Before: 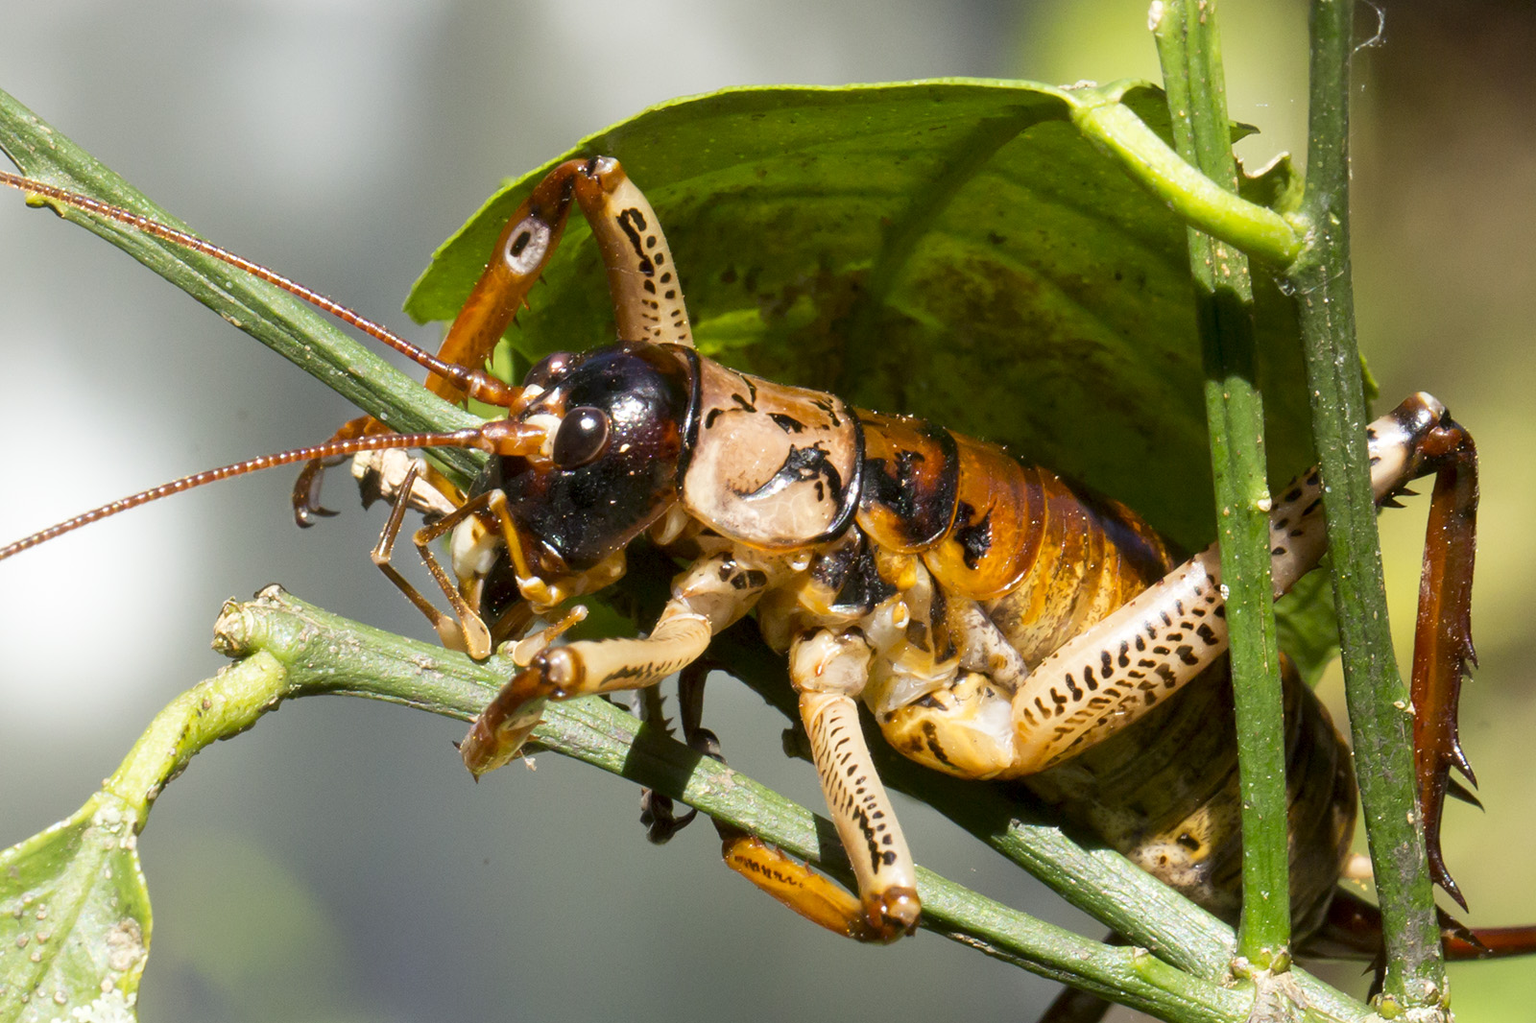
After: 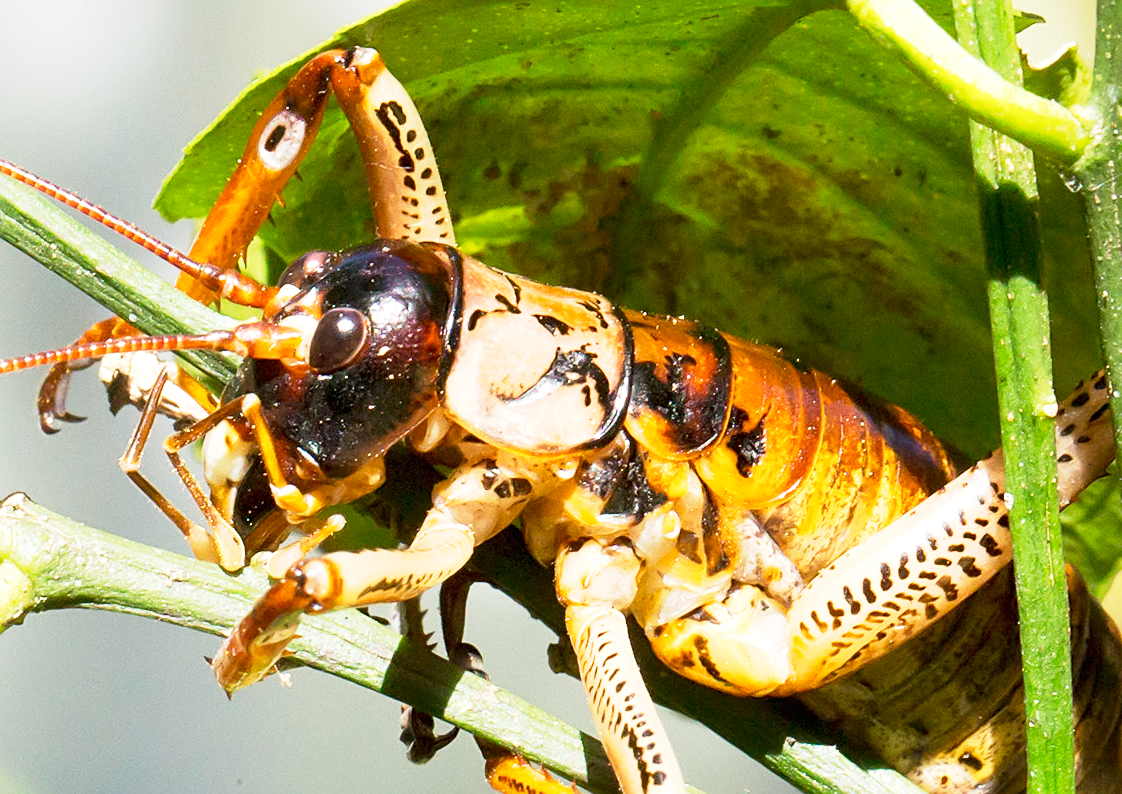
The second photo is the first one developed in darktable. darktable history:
sharpen: on, module defaults
base curve: curves: ch0 [(0, 0) (0.088, 0.125) (0.176, 0.251) (0.354, 0.501) (0.613, 0.749) (1, 0.877)], preserve colors none
exposure: black level correction 0, exposure 0.891 EV, compensate exposure bias true, compensate highlight preservation false
crop and rotate: left 16.776%, top 10.89%, right 13.061%, bottom 14.546%
